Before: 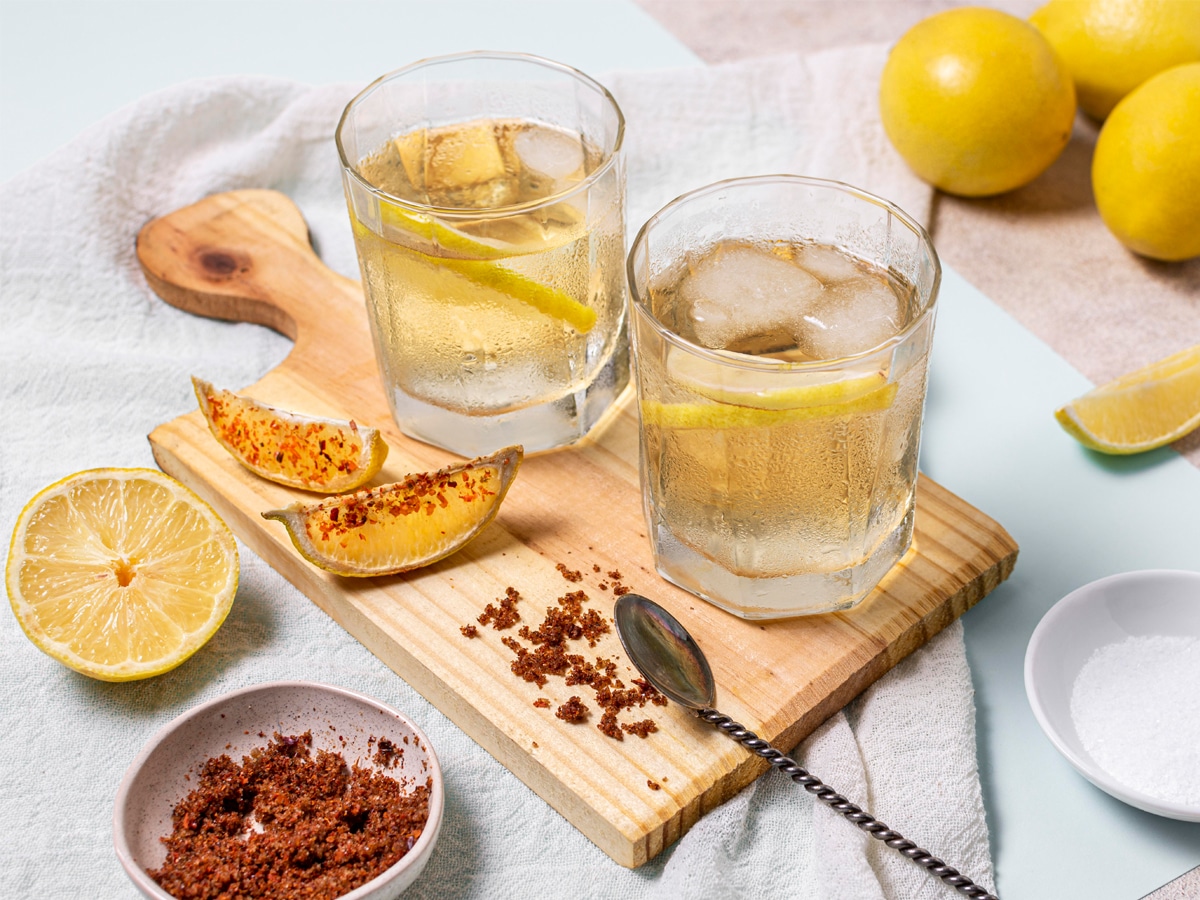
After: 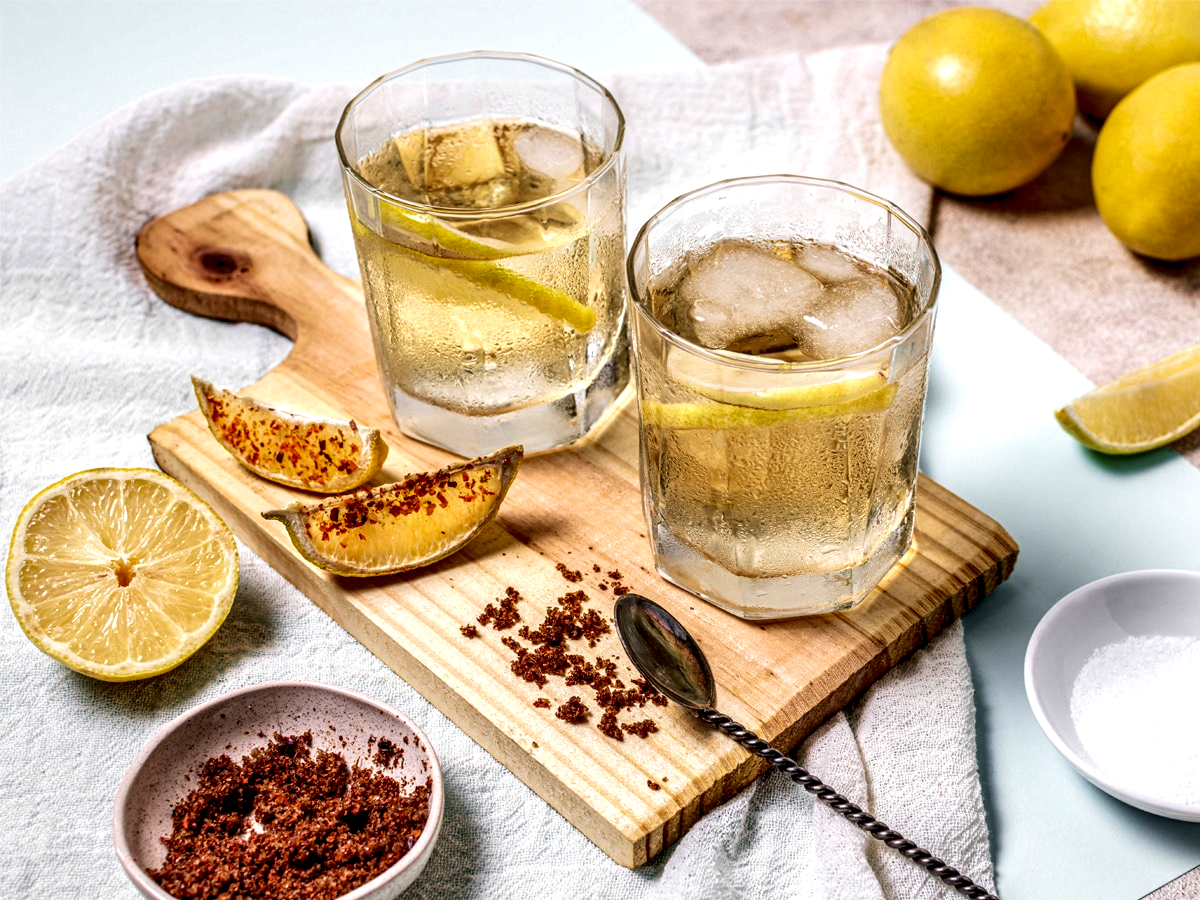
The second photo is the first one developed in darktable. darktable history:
local contrast: detail 202%
velvia: on, module defaults
